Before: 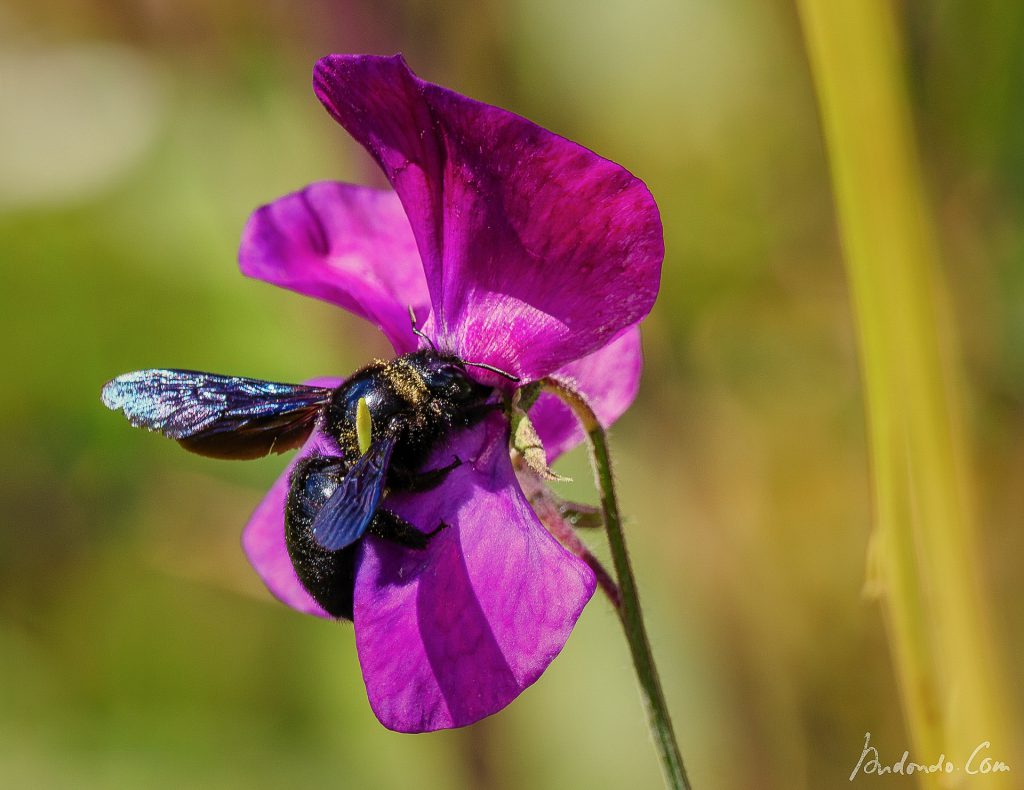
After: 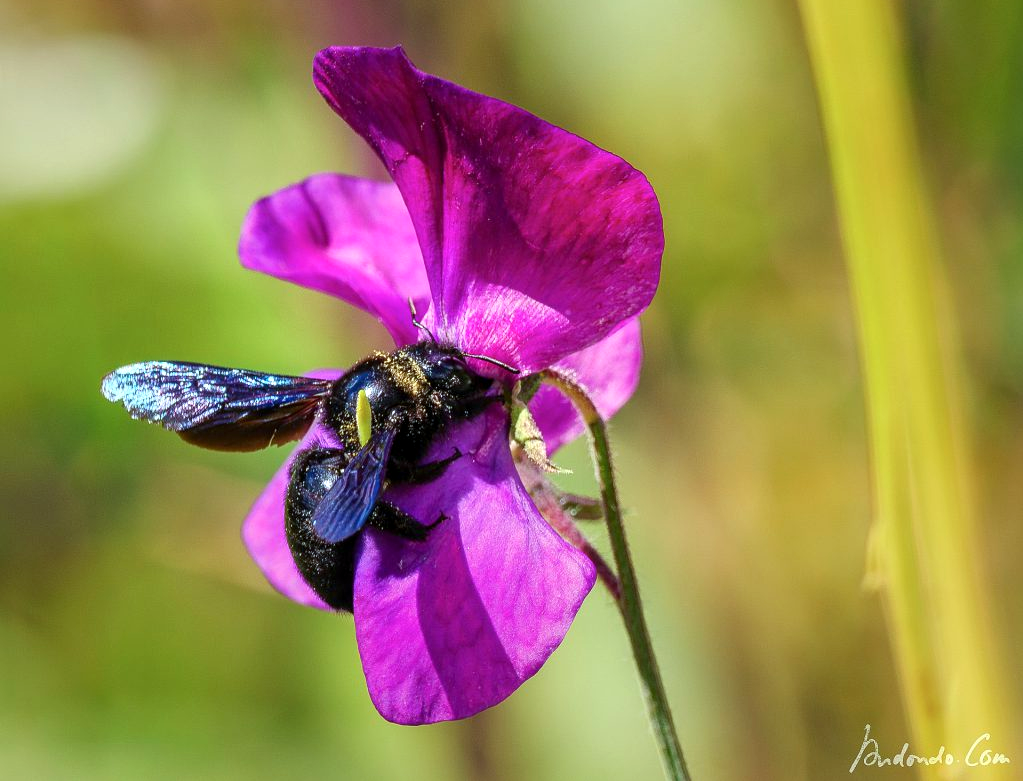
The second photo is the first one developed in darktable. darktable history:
exposure: black level correction 0.001, exposure 0.5 EV, compensate exposure bias true, compensate highlight preservation false
crop: top 1.049%, right 0.001%
color calibration: illuminant Planckian (black body), adaptation linear Bradford (ICC v4), x 0.364, y 0.367, temperature 4417.56 K, saturation algorithm version 1 (2020)
